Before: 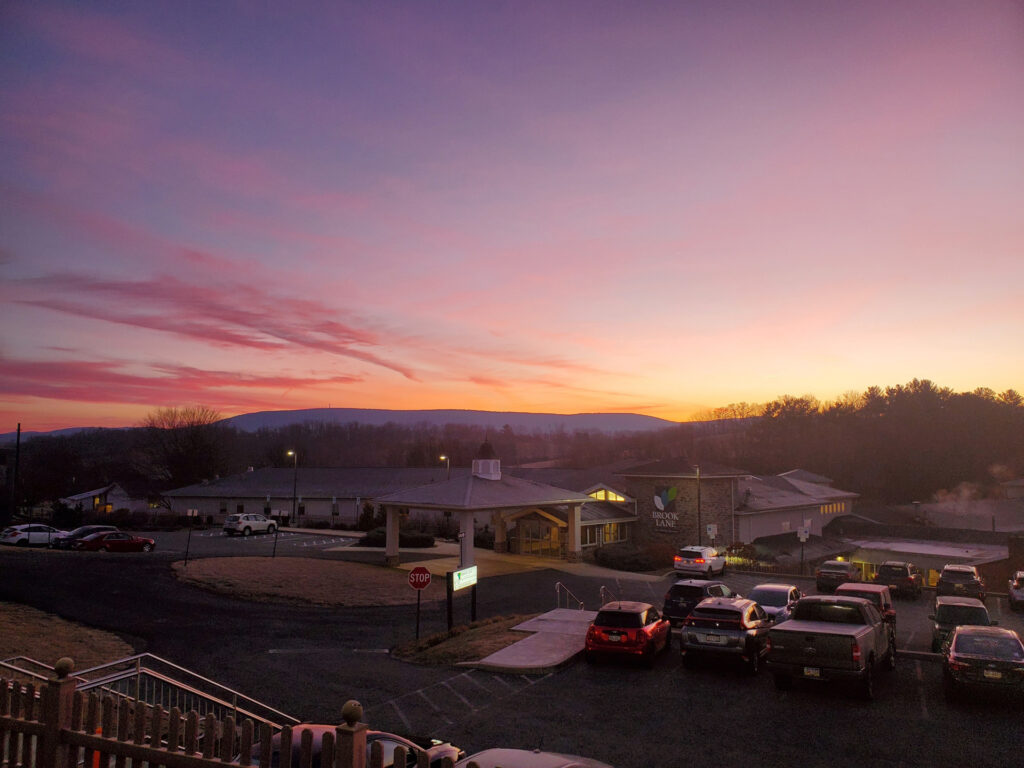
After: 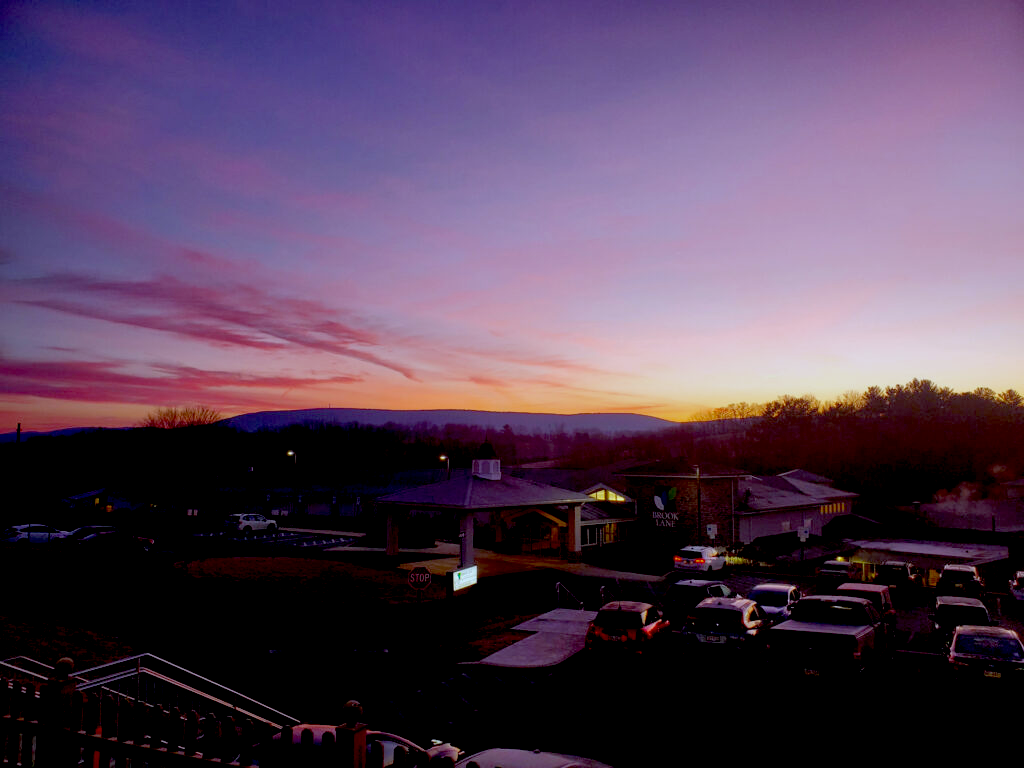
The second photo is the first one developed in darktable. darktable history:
exposure: black level correction 0.046, exposure -0.228 EV, compensate highlight preservation false
white balance: red 0.948, green 1.02, blue 1.176
